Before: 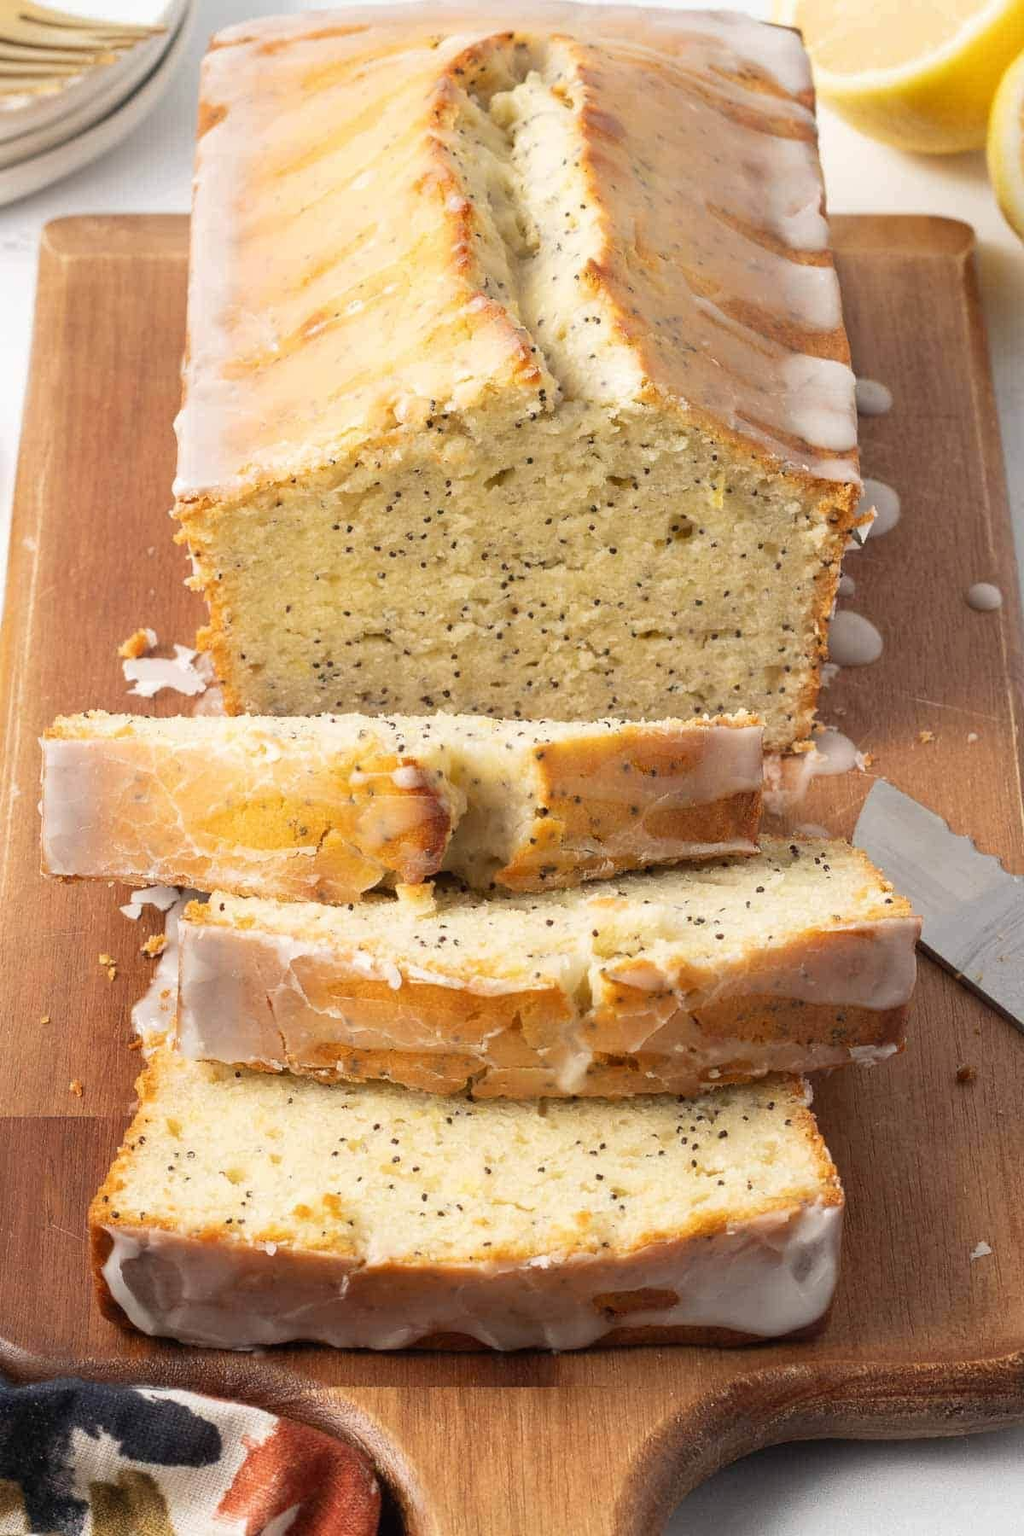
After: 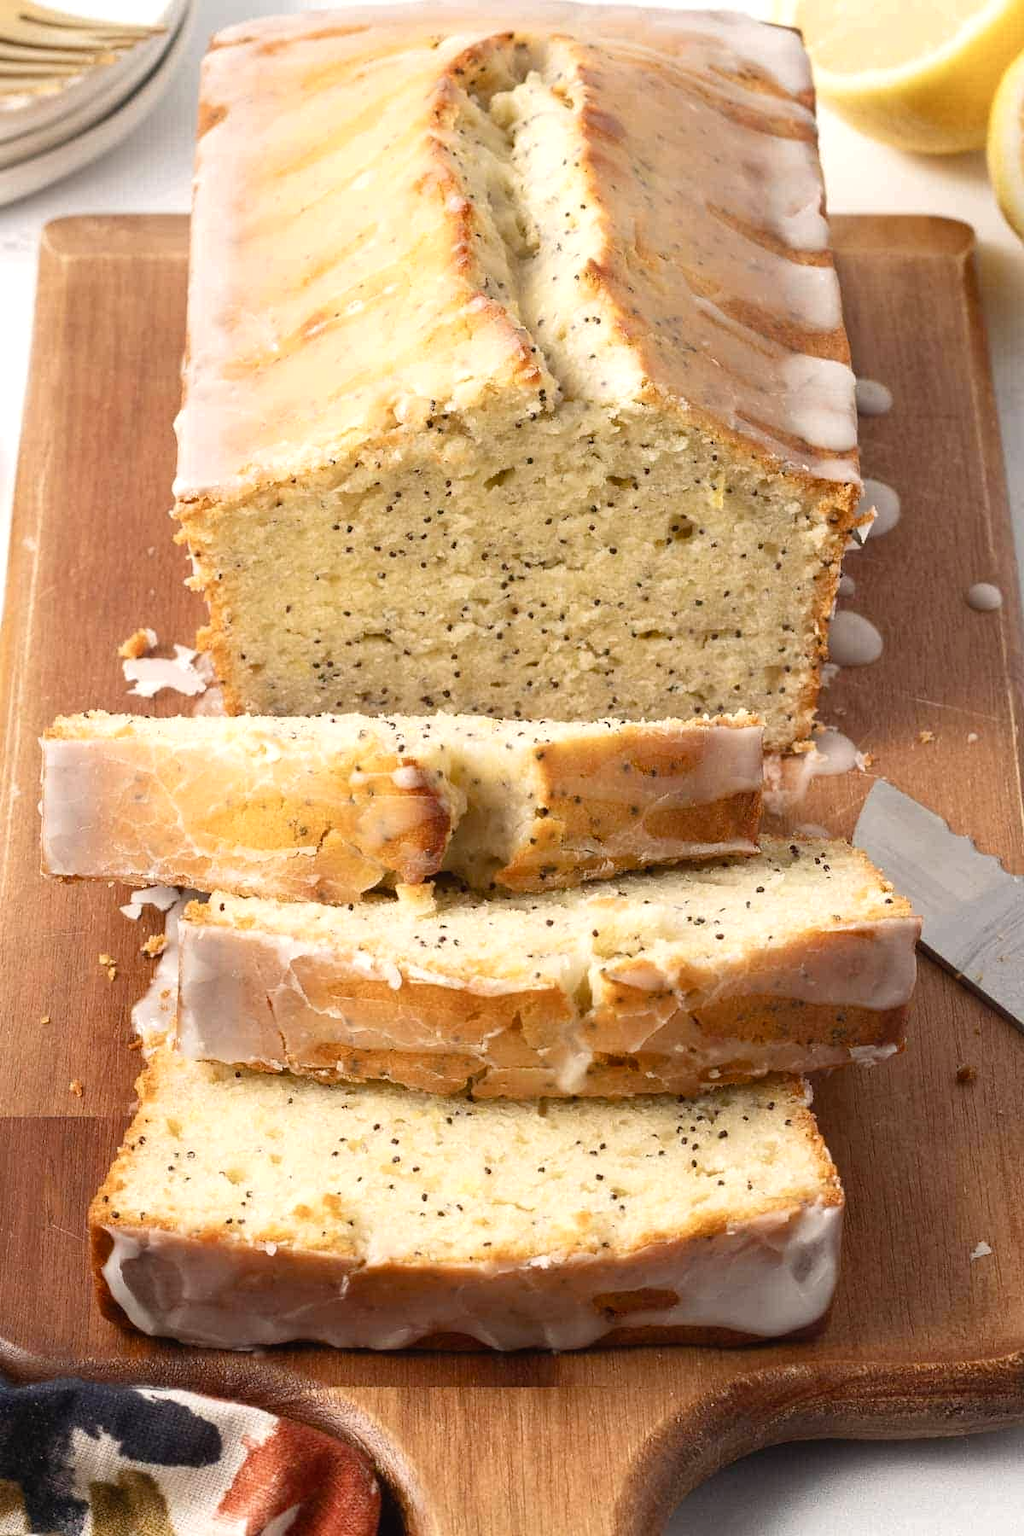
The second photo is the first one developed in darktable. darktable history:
exposure: black level correction 0.001, compensate highlight preservation false
color balance rgb: shadows lift › chroma 1%, shadows lift › hue 28.8°, power › hue 60°, highlights gain › chroma 1%, highlights gain › hue 60°, global offset › luminance 0.25%, perceptual saturation grading › highlights -20%, perceptual saturation grading › shadows 20%, perceptual brilliance grading › highlights 5%, perceptual brilliance grading › shadows -10%, global vibrance 19.67%
